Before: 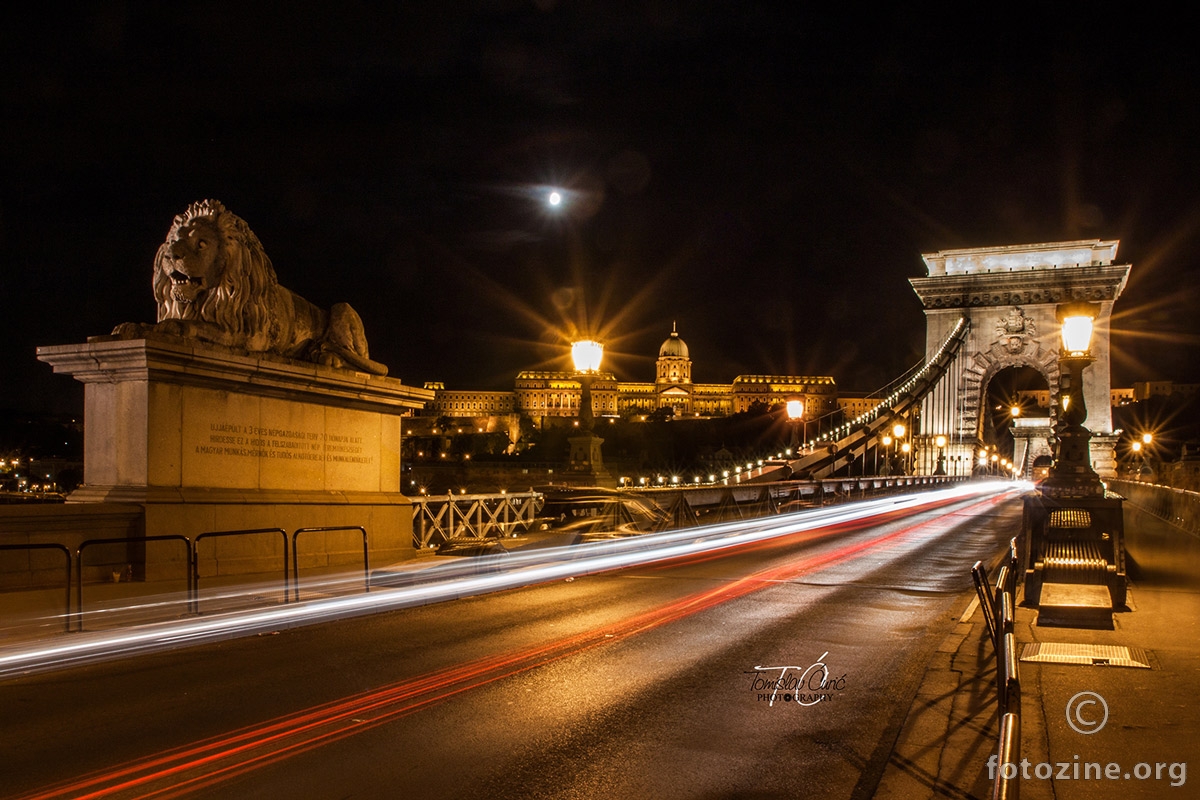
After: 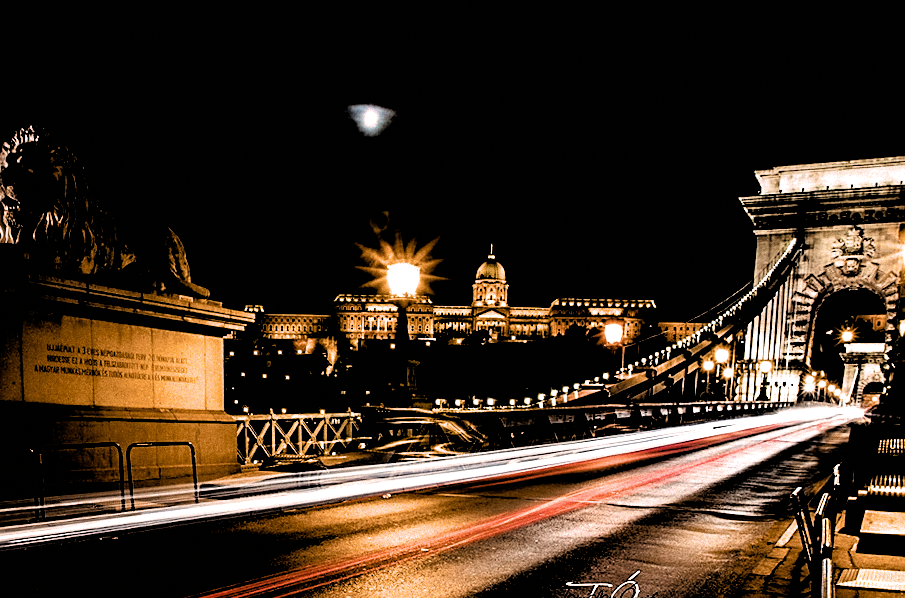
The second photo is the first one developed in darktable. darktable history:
sharpen: on, module defaults
grain: coarseness 0.09 ISO
rotate and perspective: rotation 0.062°, lens shift (vertical) 0.115, lens shift (horizontal) -0.133, crop left 0.047, crop right 0.94, crop top 0.061, crop bottom 0.94
crop and rotate: left 10.071%, top 10.071%, right 10.02%, bottom 10.02%
filmic rgb: black relative exposure -1 EV, white relative exposure 2.05 EV, hardness 1.52, contrast 2.25, enable highlight reconstruction true
color balance rgb: perceptual saturation grading › global saturation 10%, global vibrance 10%
